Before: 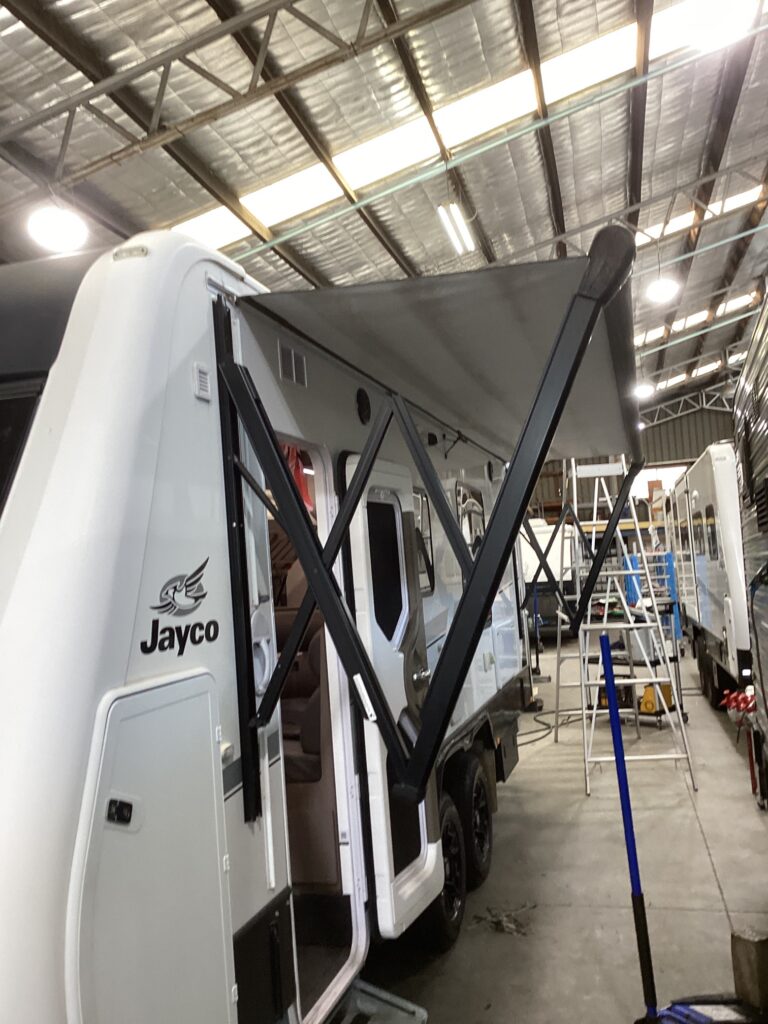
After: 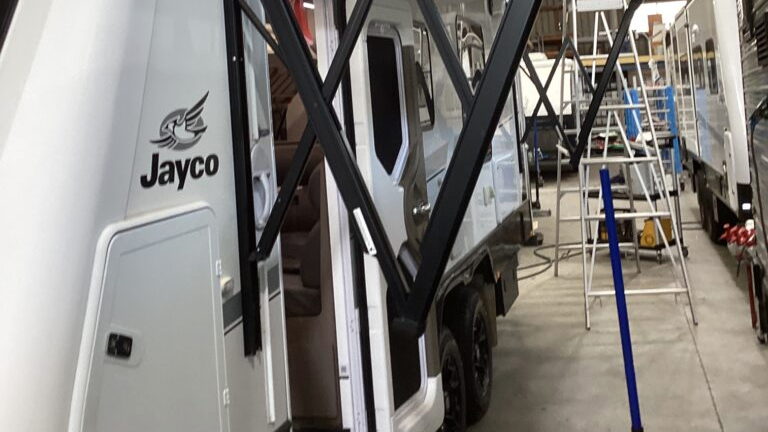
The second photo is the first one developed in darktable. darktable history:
crop: top 45.551%, bottom 12.262%
base curve: curves: ch0 [(0, 0) (0.303, 0.277) (1, 1)]
